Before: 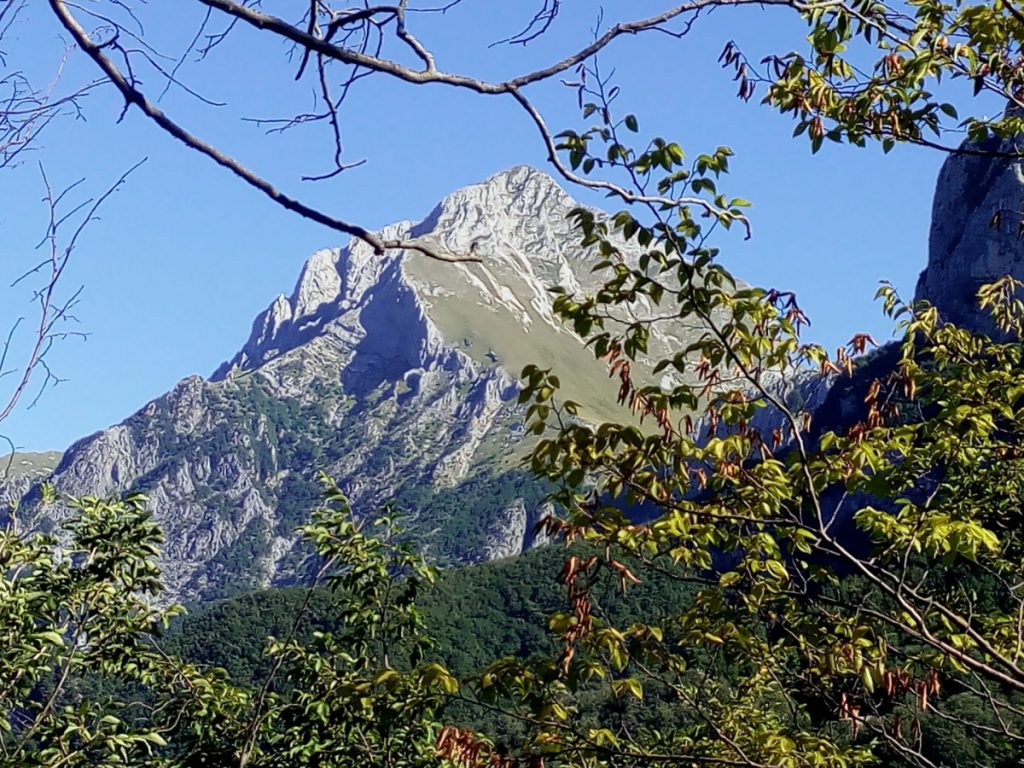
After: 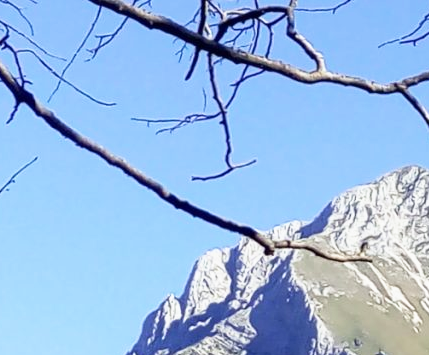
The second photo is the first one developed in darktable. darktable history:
base curve: curves: ch0 [(0, 0) (0.688, 0.865) (1, 1)], preserve colors none
crop and rotate: left 10.817%, top 0.062%, right 47.194%, bottom 53.626%
